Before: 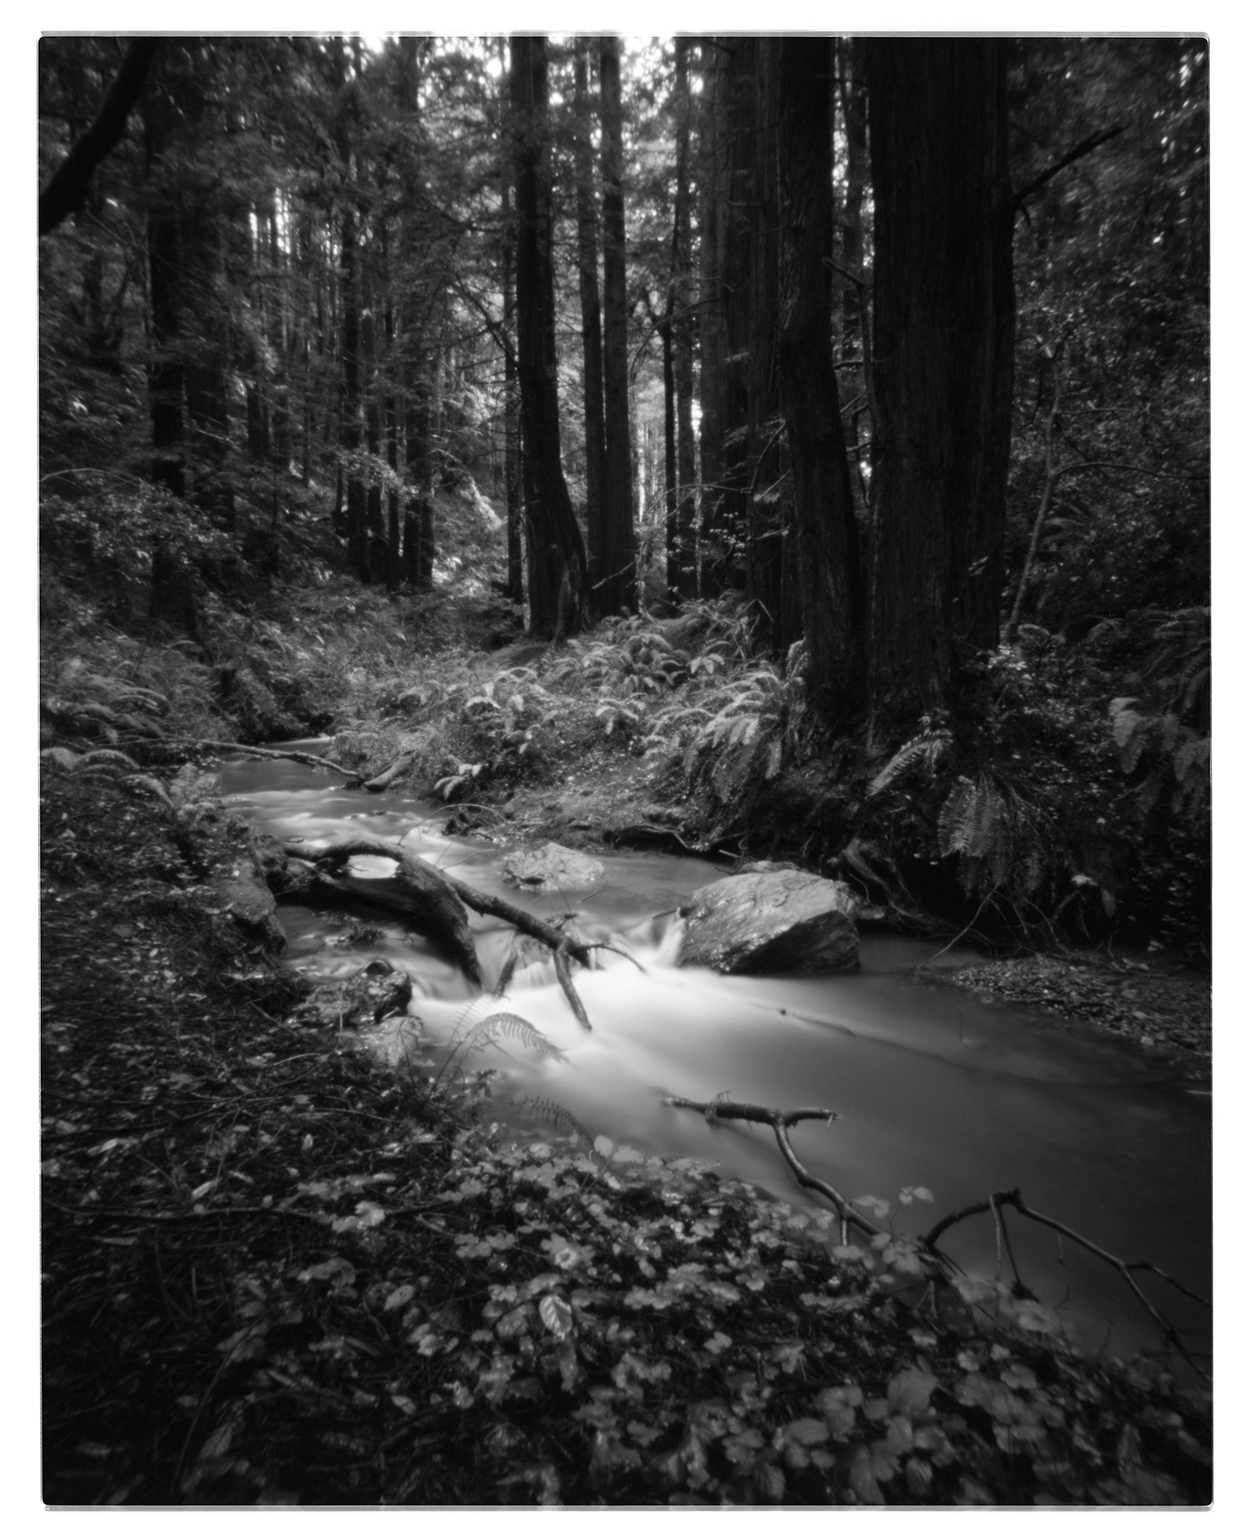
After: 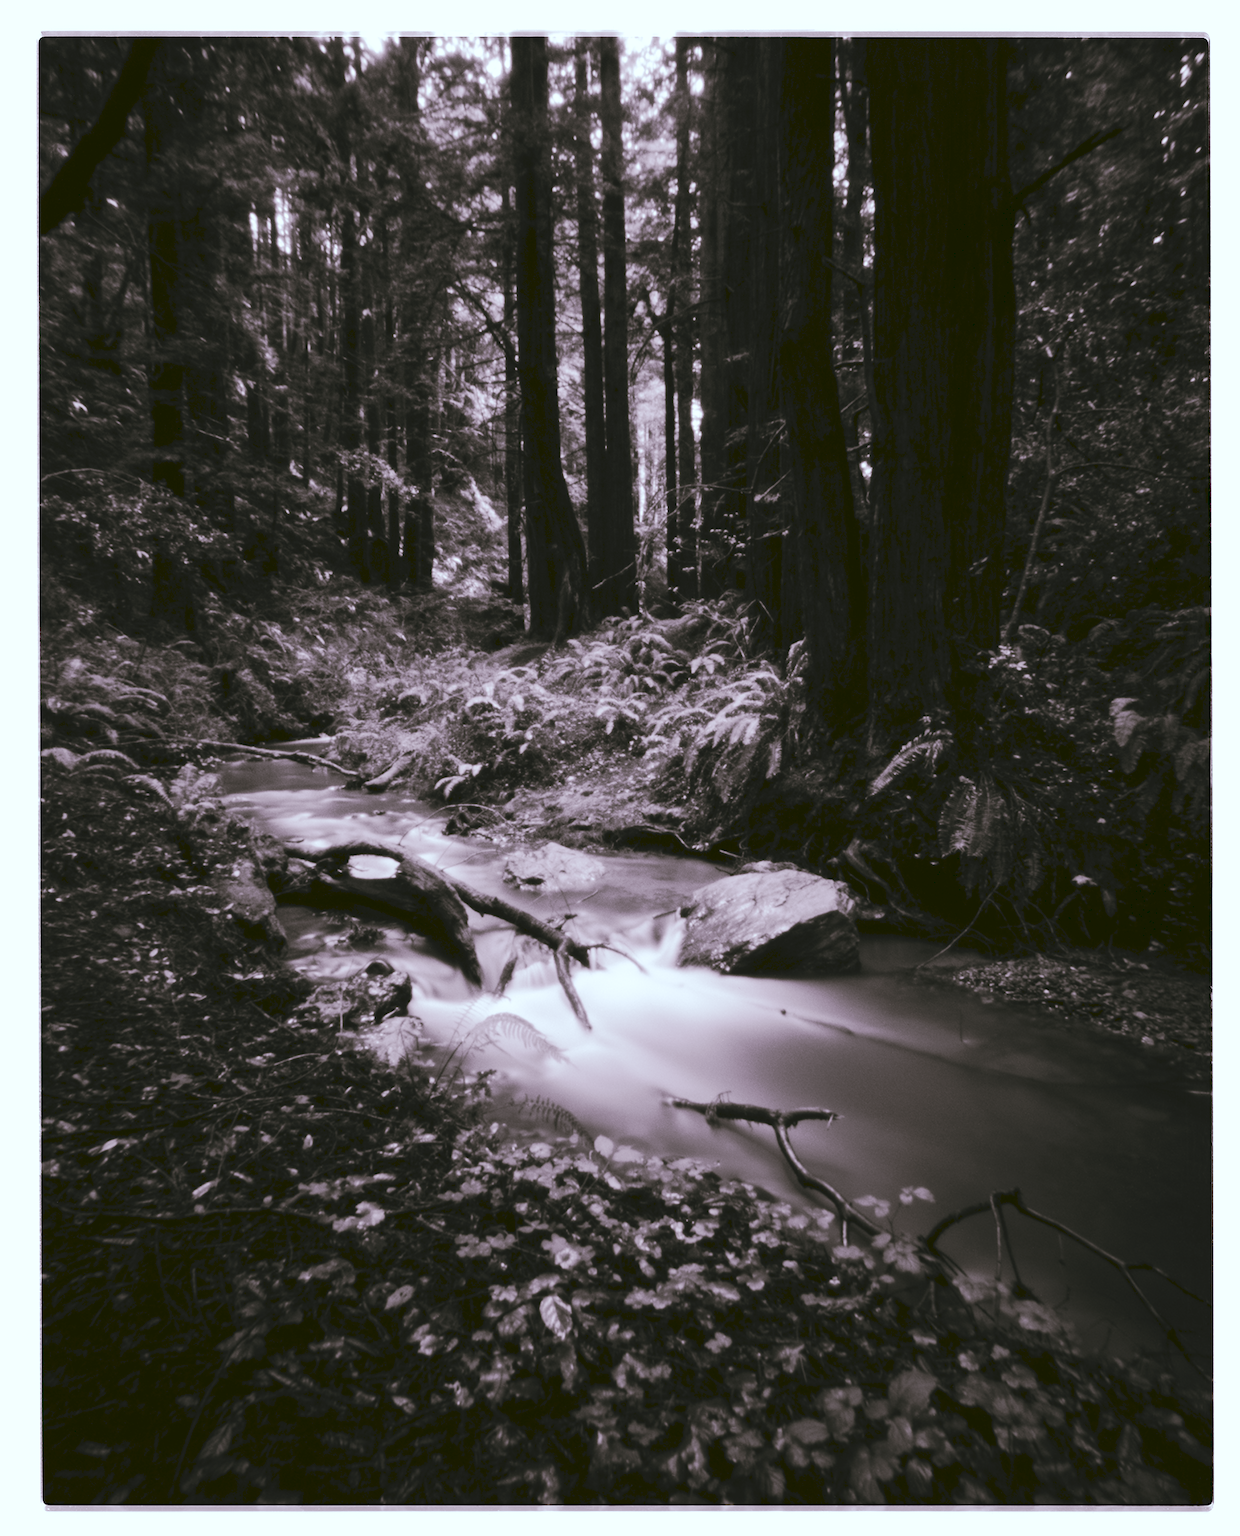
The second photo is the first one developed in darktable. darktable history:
tone curve: curves: ch0 [(0, 0) (0.003, 0.062) (0.011, 0.07) (0.025, 0.083) (0.044, 0.094) (0.069, 0.105) (0.1, 0.117) (0.136, 0.136) (0.177, 0.164) (0.224, 0.201) (0.277, 0.256) (0.335, 0.335) (0.399, 0.424) (0.468, 0.529) (0.543, 0.641) (0.623, 0.725) (0.709, 0.787) (0.801, 0.849) (0.898, 0.917) (1, 1)], preserve colors none
color look up table: target L [91.26, 92.22, 86.76, 83.76, 84.01, 72.63, 62.45, 62.84, 51.55, 53.57, 45.81, 33.4, 15.84, 200.43, 89.46, 76.17, 75.2, 55.7, 58.67, 62.24, 55.54, 48.85, 30.57, 31.72, 29.94, 25.39, 22.91, 6.591, 82.42, 84.3, 70.67, 68.17, 68.04, 60.71, 68.11, 57.44, 53.6, 46.26, 38.33, 35.61, 36.38, 35.21, 11.38, 2.757, 86.61, 57.66, 56.44, 37.69, 4.498], target a [-31.51, -12.47, -13.81, -56.26, -27.48, -23.98, -45.56, -35.33, -14.91, -2.971, -13.35, -27.7, -23.13, 0, 2.741, 32.63, 7.742, 57.6, 34.1, 34.29, 27.43, 66.01, 43.32, 11.43, 6.856, 34.37, 39.89, 18.12, 7.534, 25.28, 8.753, 33.37, 32.76, 62.81, 61.92, 80.16, 14.22, 7.881, 48.07, 46.93, 35.1, 52.01, 21.6, 0.294, -22.66, -19.92, 2.556, -8.204, -10.34], target b [80.6, 63.43, 8.134, 15.05, -12.27, 45.63, 52.28, 19.84, 42.53, 26.04, 0.461, 38.61, 26.37, 0, -8.428, -10.89, 71.34, 21.13, -1.99, 24.82, 50.26, 51.04, 36.49, 49.87, 14.66, 42.56, 12.15, 10.43, -24.7, -23.85, -13.2, -48.7, -35.58, -25.96, -50.03, -43.07, -22.73, -69.51, 3.59, -17.8, -88.9, -66.03, -42.43, -17.49, -18.66, -42.55, -44.09, -21.99, 6.815], num patches 49
